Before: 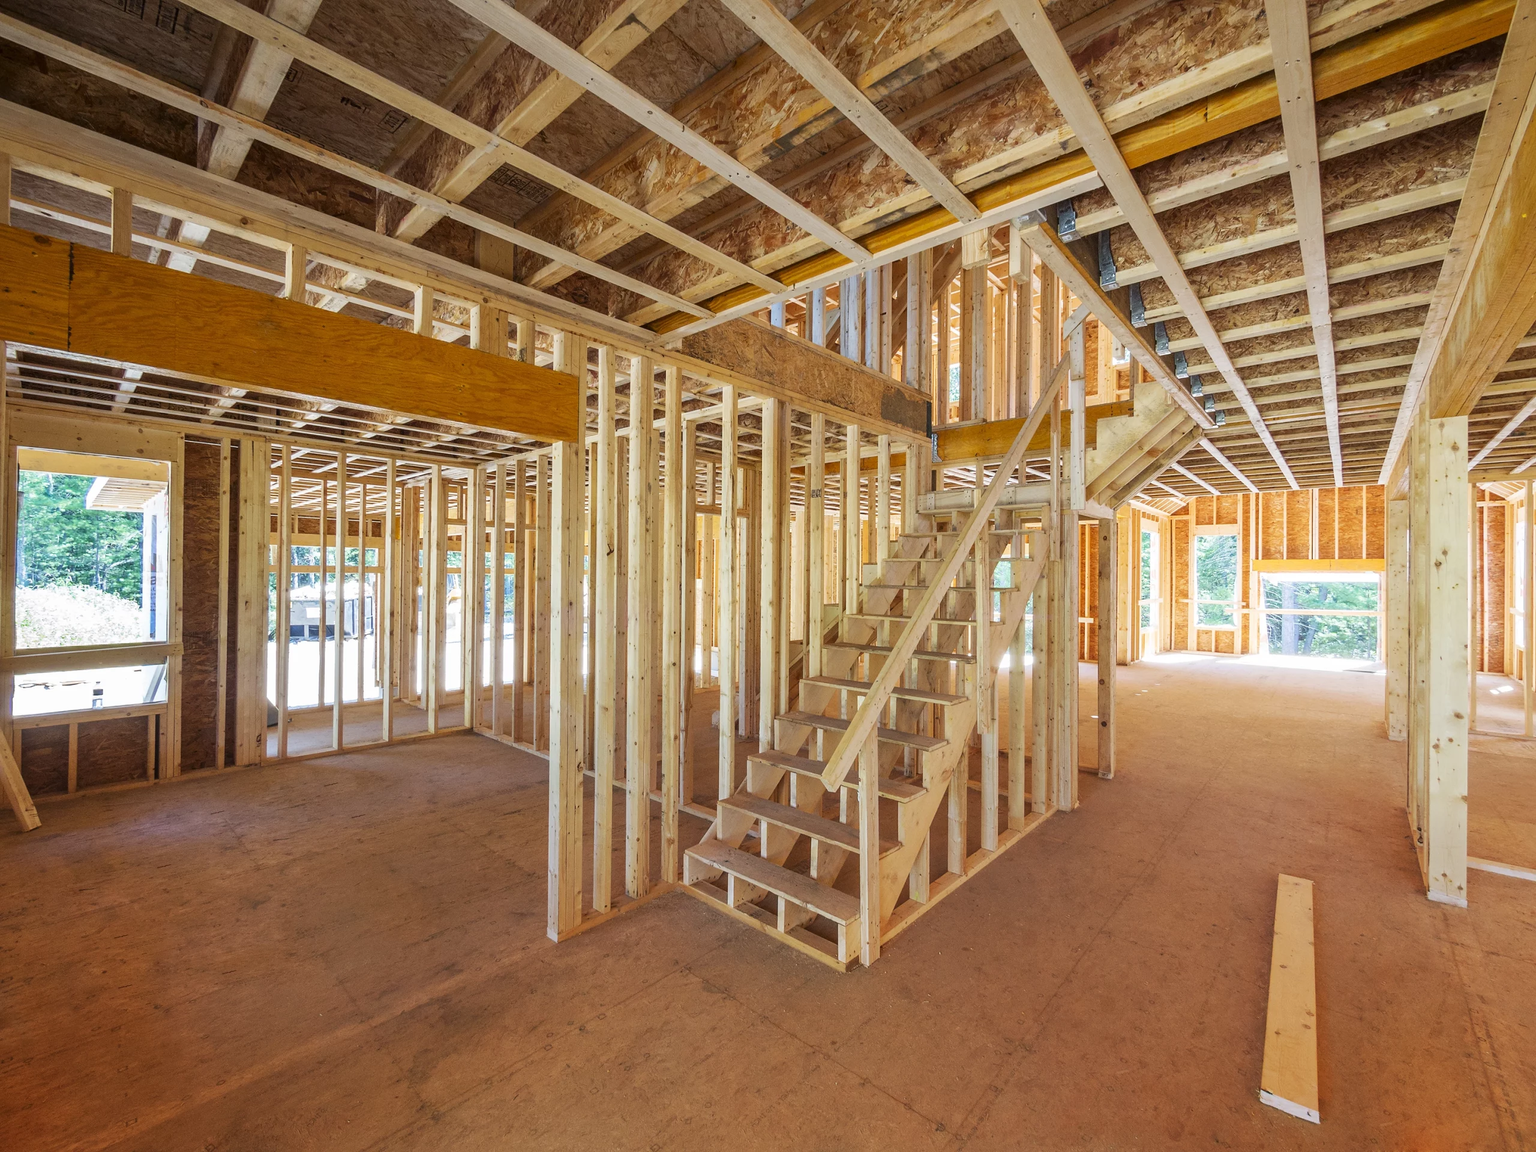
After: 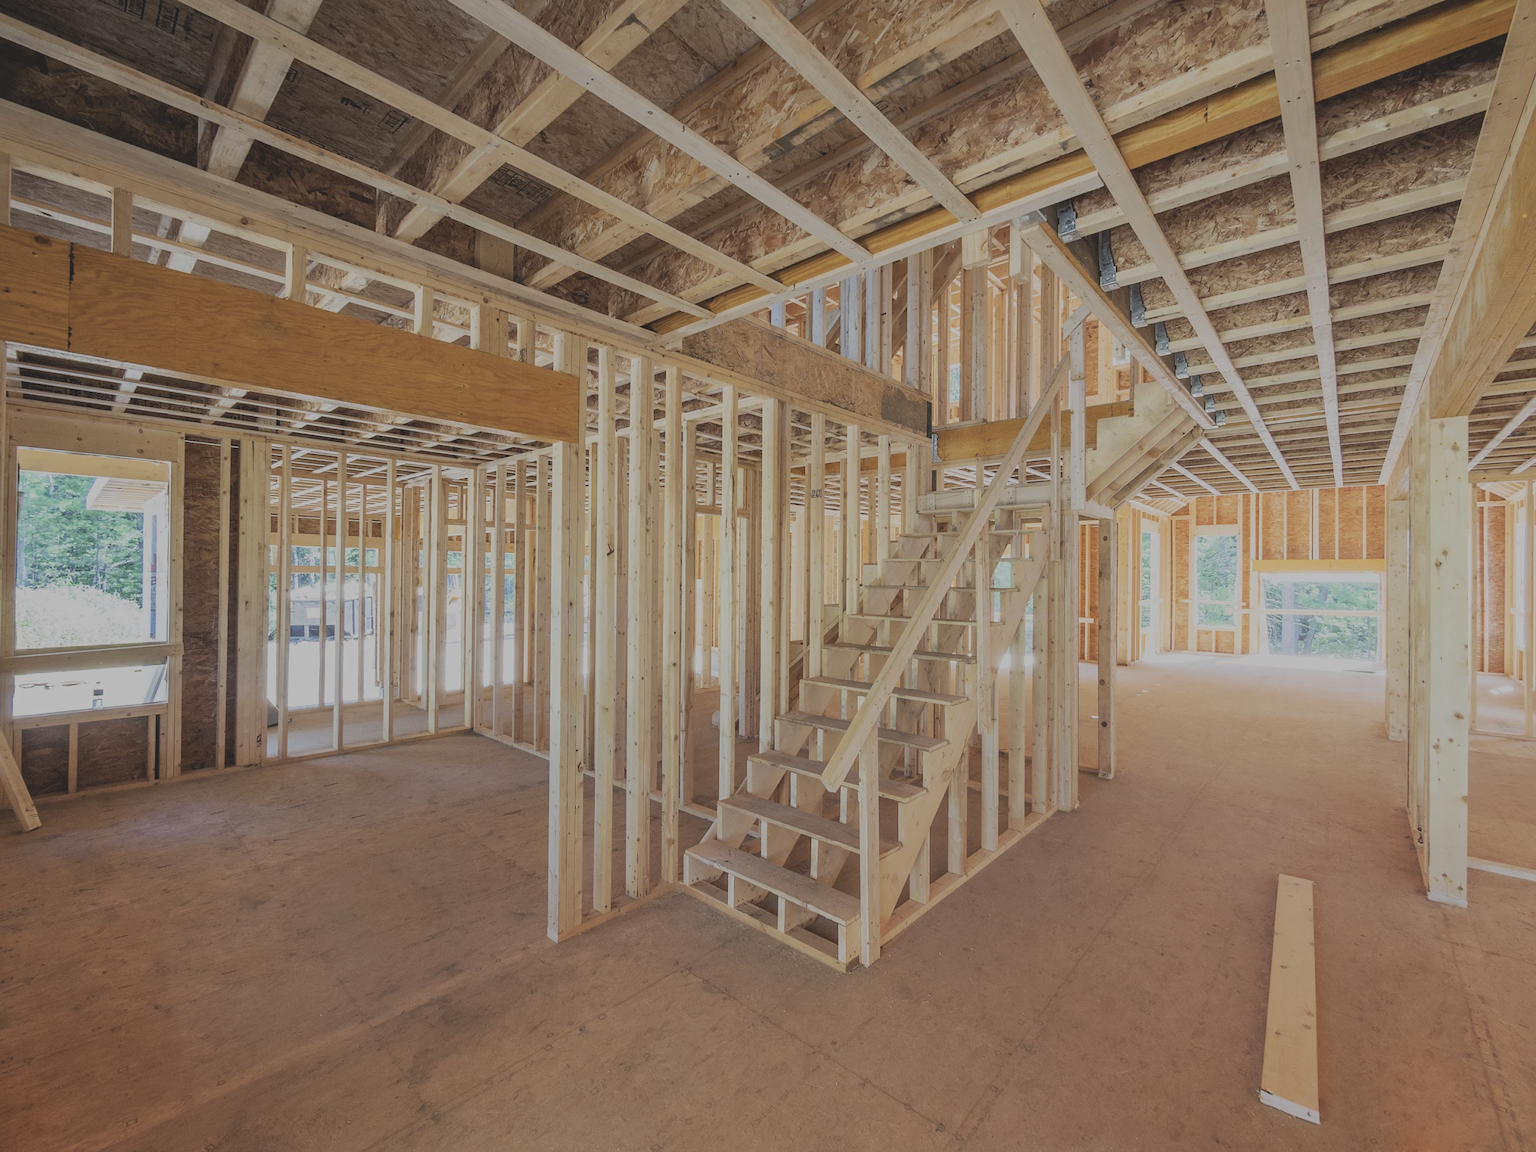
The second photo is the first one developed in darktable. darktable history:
filmic rgb: black relative exposure -7.65 EV, white relative exposure 4.56 EV, hardness 3.61, color science v6 (2022)
contrast brightness saturation: contrast -0.26, saturation -0.43
